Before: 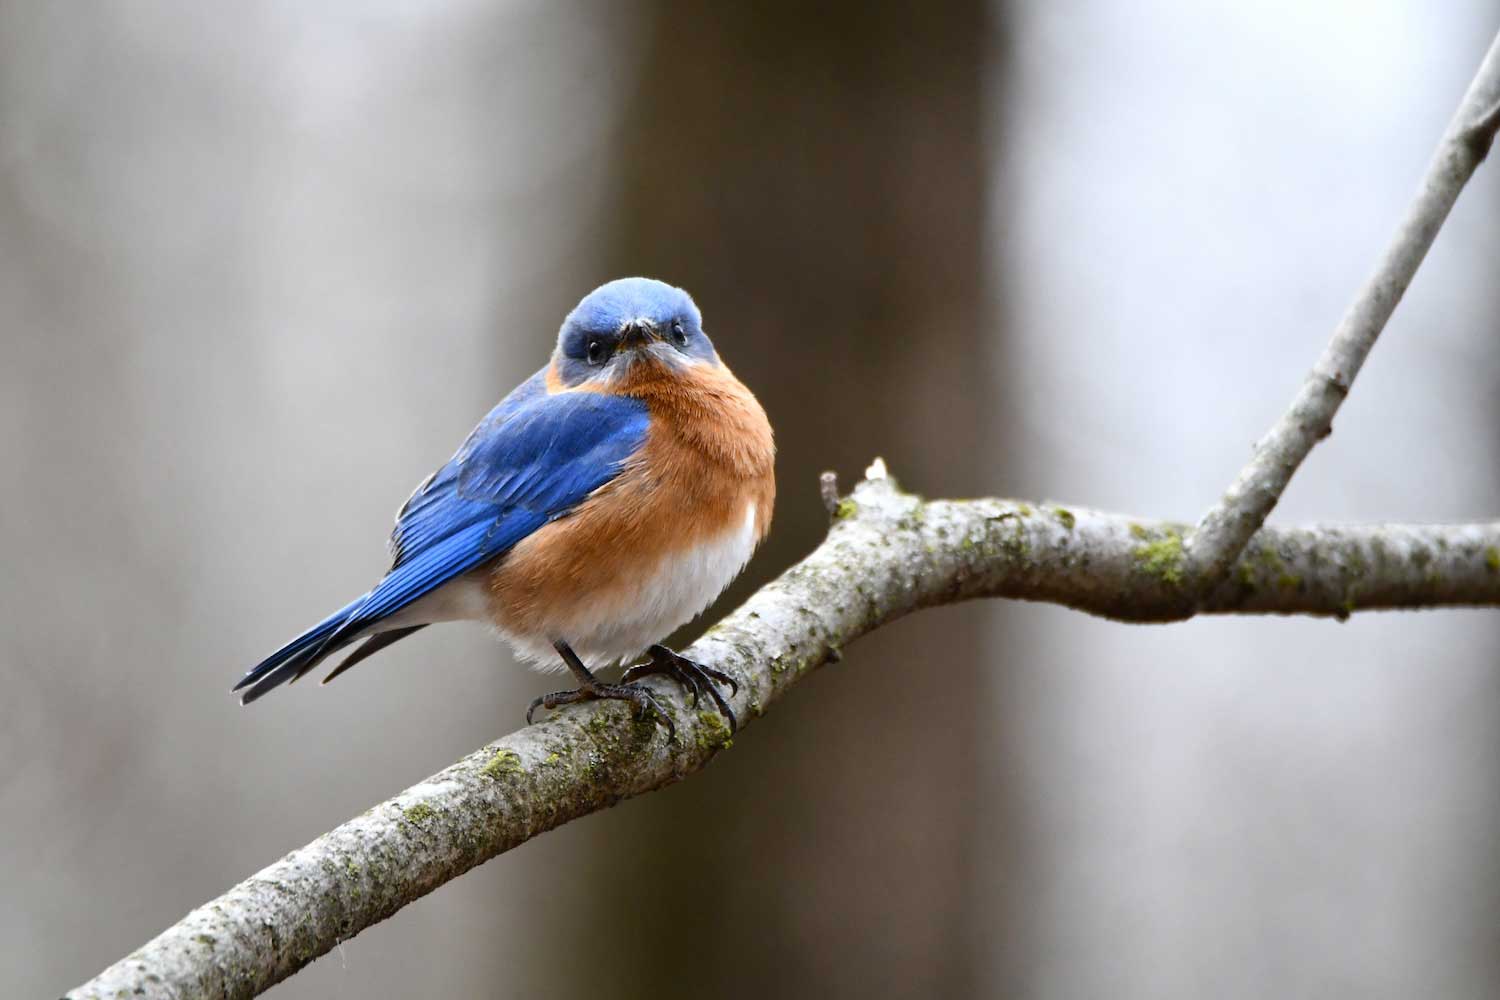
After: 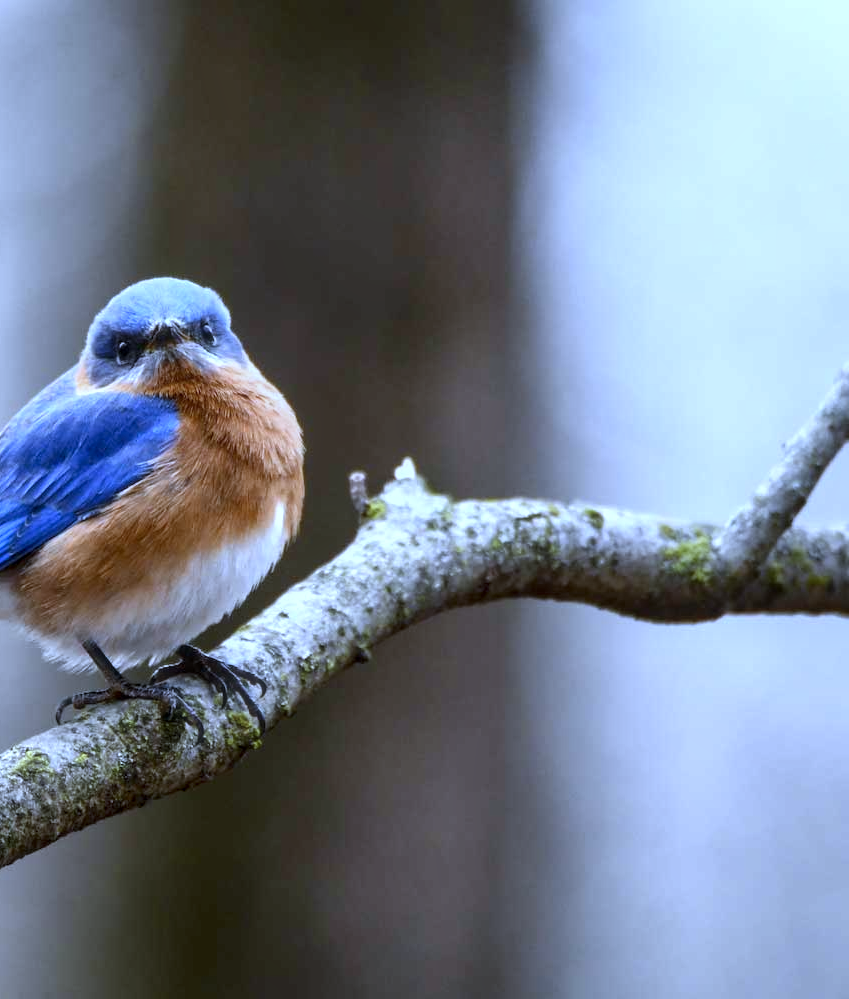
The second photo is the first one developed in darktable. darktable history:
haze removal: strength -0.05
white balance: red 0.871, blue 1.249
local contrast: detail 130%
crop: left 31.458%, top 0%, right 11.876%
